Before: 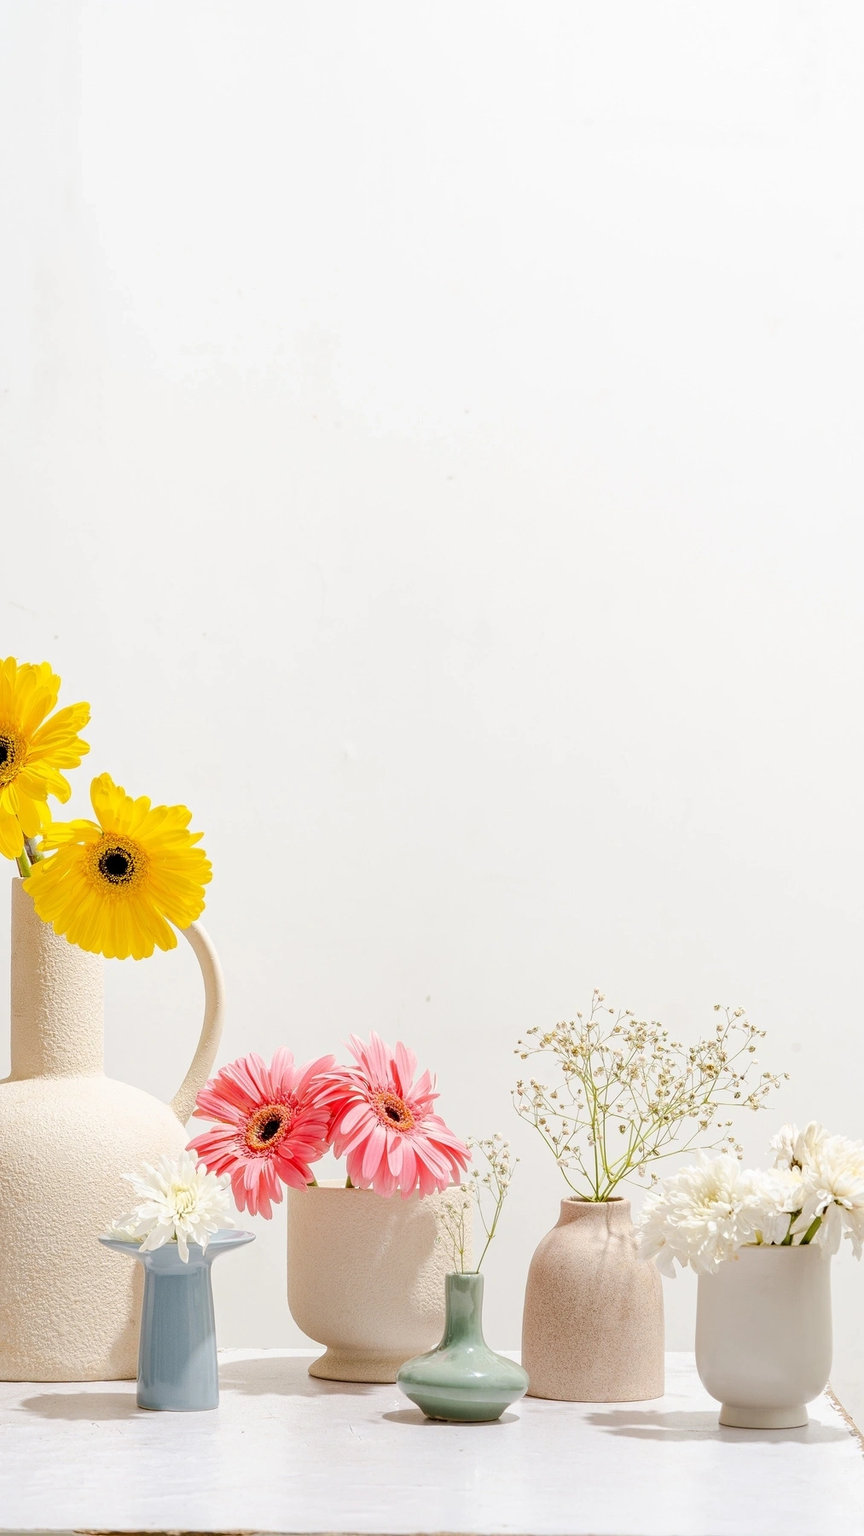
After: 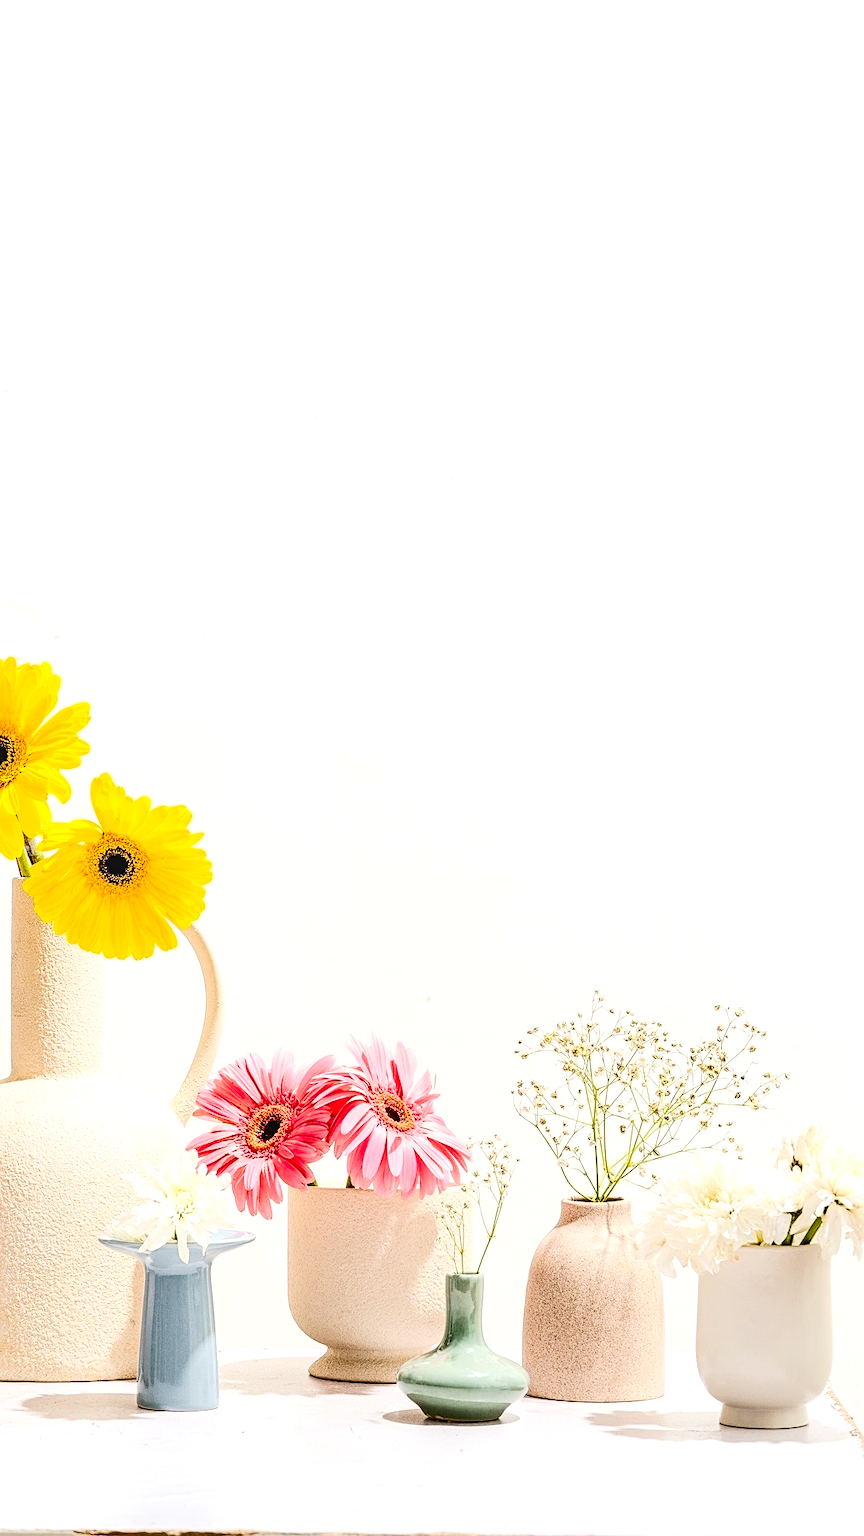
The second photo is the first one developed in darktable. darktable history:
local contrast: on, module defaults
sharpen: on, module defaults
base curve: curves: ch0 [(0, 0) (0.472, 0.508) (1, 1)]
contrast brightness saturation: contrast 0.32, brightness -0.08, saturation 0.17
exposure: exposure 0.3 EV, compensate highlight preservation false
